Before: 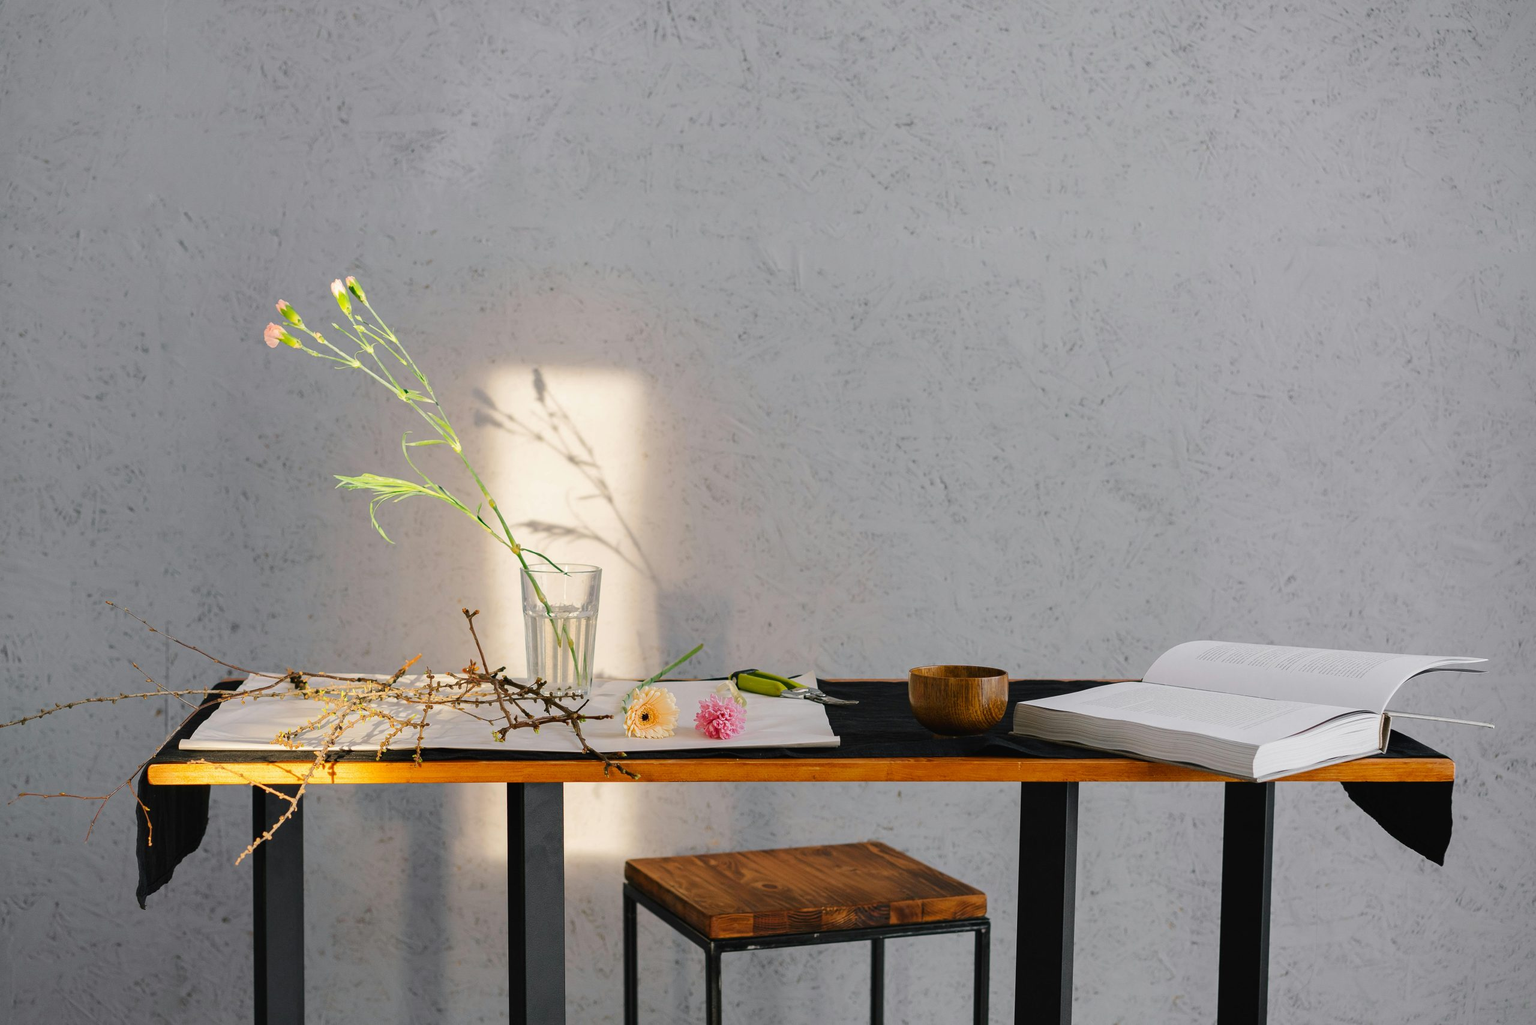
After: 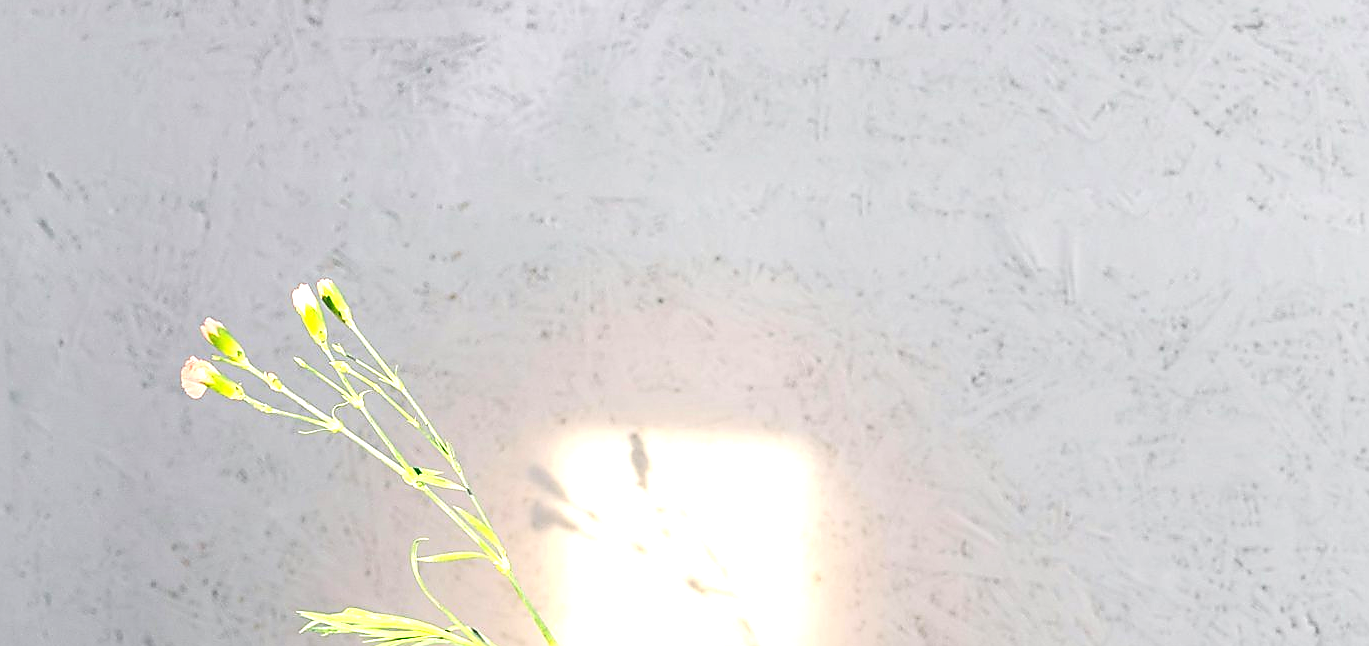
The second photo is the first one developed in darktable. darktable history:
sharpen: radius 1.371, amount 1.258, threshold 0.845
crop: left 10.144%, top 10.642%, right 36.344%, bottom 51.481%
exposure: black level correction 0, exposure 1 EV, compensate highlight preservation false
tone equalizer: -7 EV 0.16 EV, -6 EV 0.627 EV, -5 EV 1.19 EV, -4 EV 1.35 EV, -3 EV 1.12 EV, -2 EV 0.6 EV, -1 EV 0.168 EV
